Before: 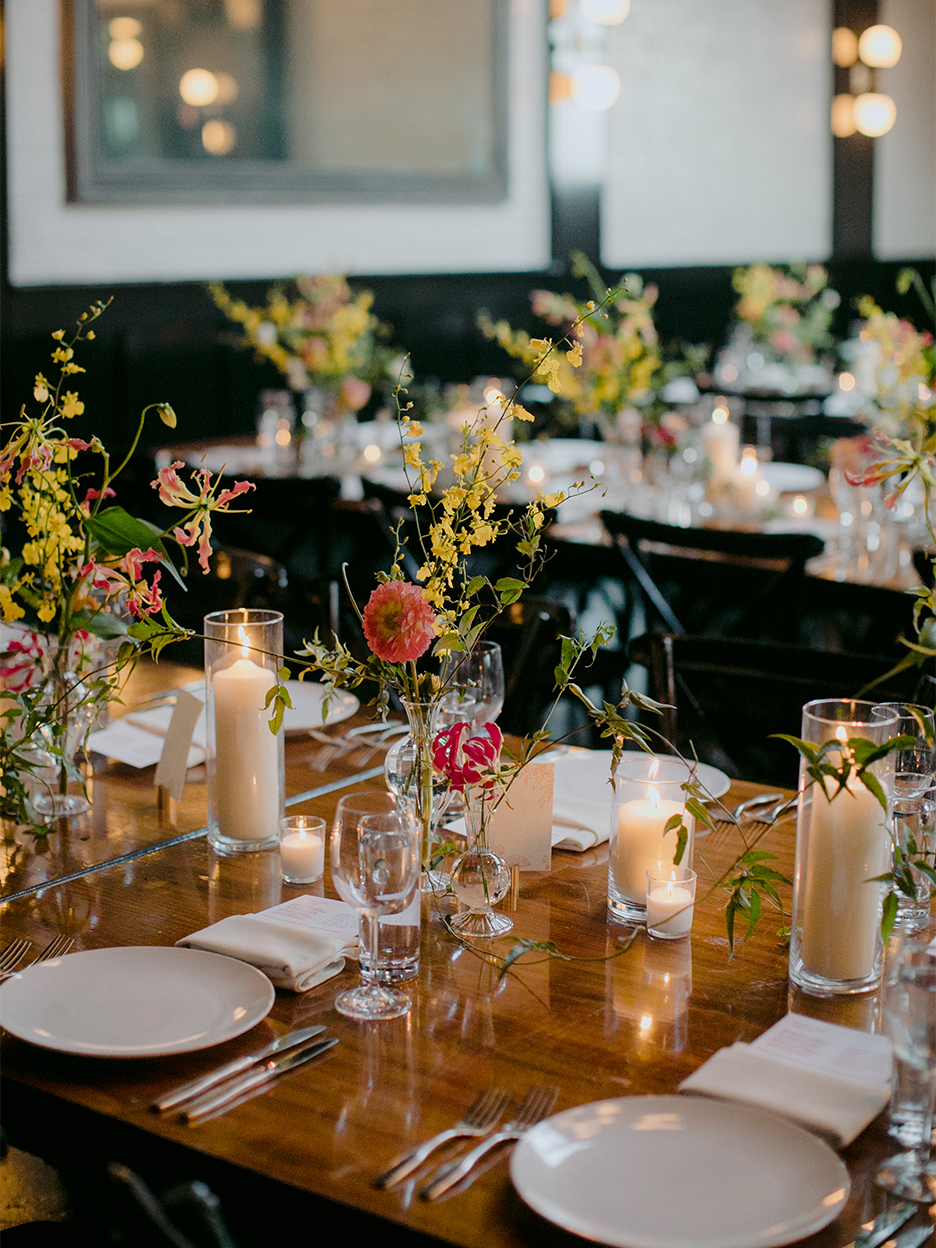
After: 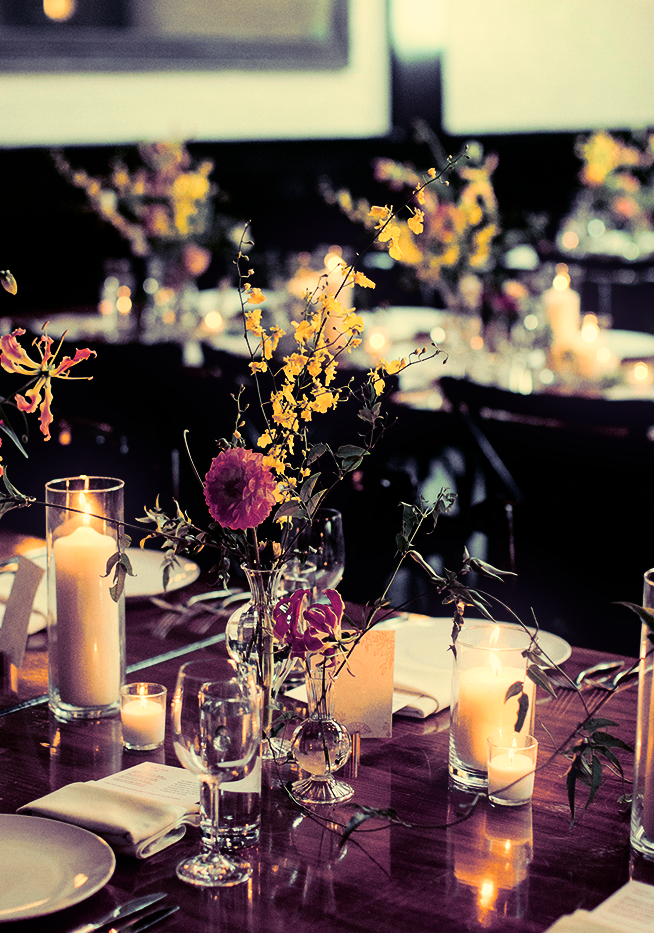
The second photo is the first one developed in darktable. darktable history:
crop and rotate: left 17.046%, top 10.659%, right 12.989%, bottom 14.553%
rotate and perspective: crop left 0, crop top 0
bloom: size 9%, threshold 100%, strength 7%
contrast brightness saturation: contrast 0.28
color balance: mode lift, gamma, gain (sRGB), lift [1.014, 0.966, 0.918, 0.87], gamma [0.86, 0.734, 0.918, 0.976], gain [1.063, 1.13, 1.063, 0.86]
split-toning: shadows › hue 255.6°, shadows › saturation 0.66, highlights › hue 43.2°, highlights › saturation 0.68, balance -50.1
